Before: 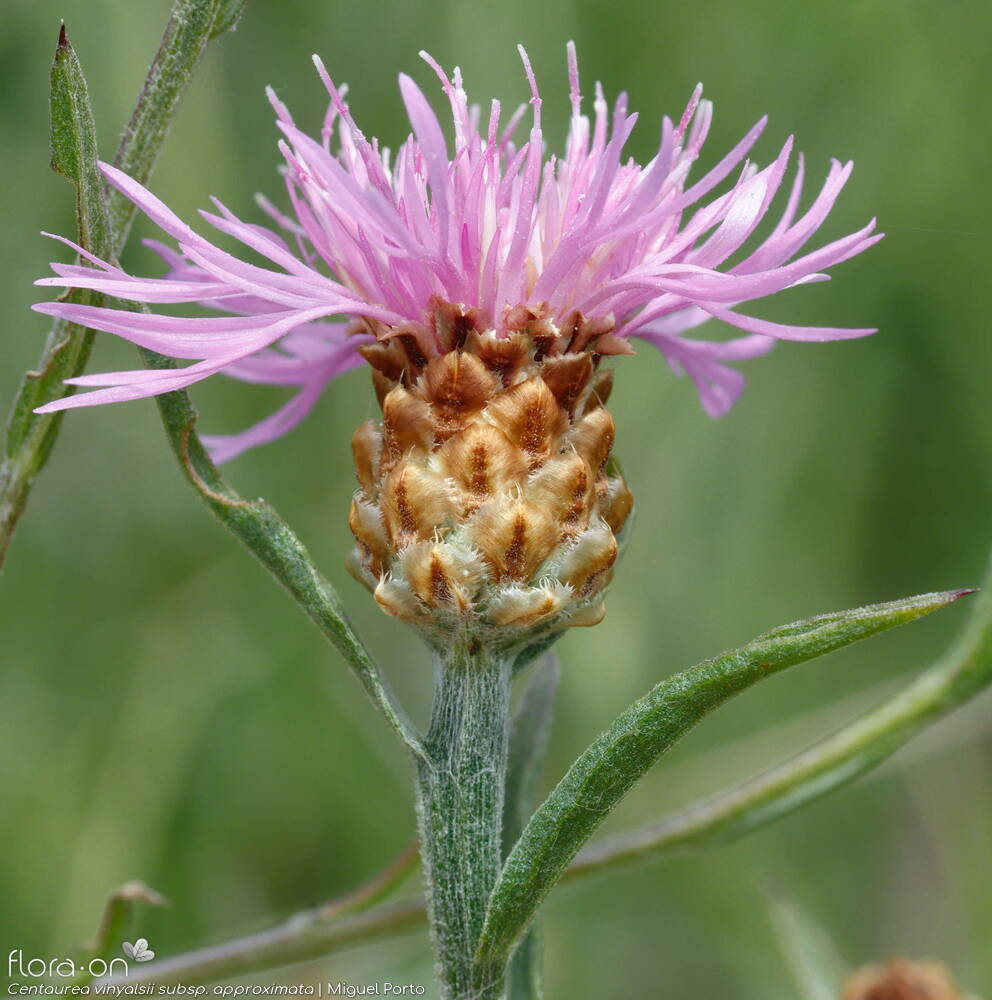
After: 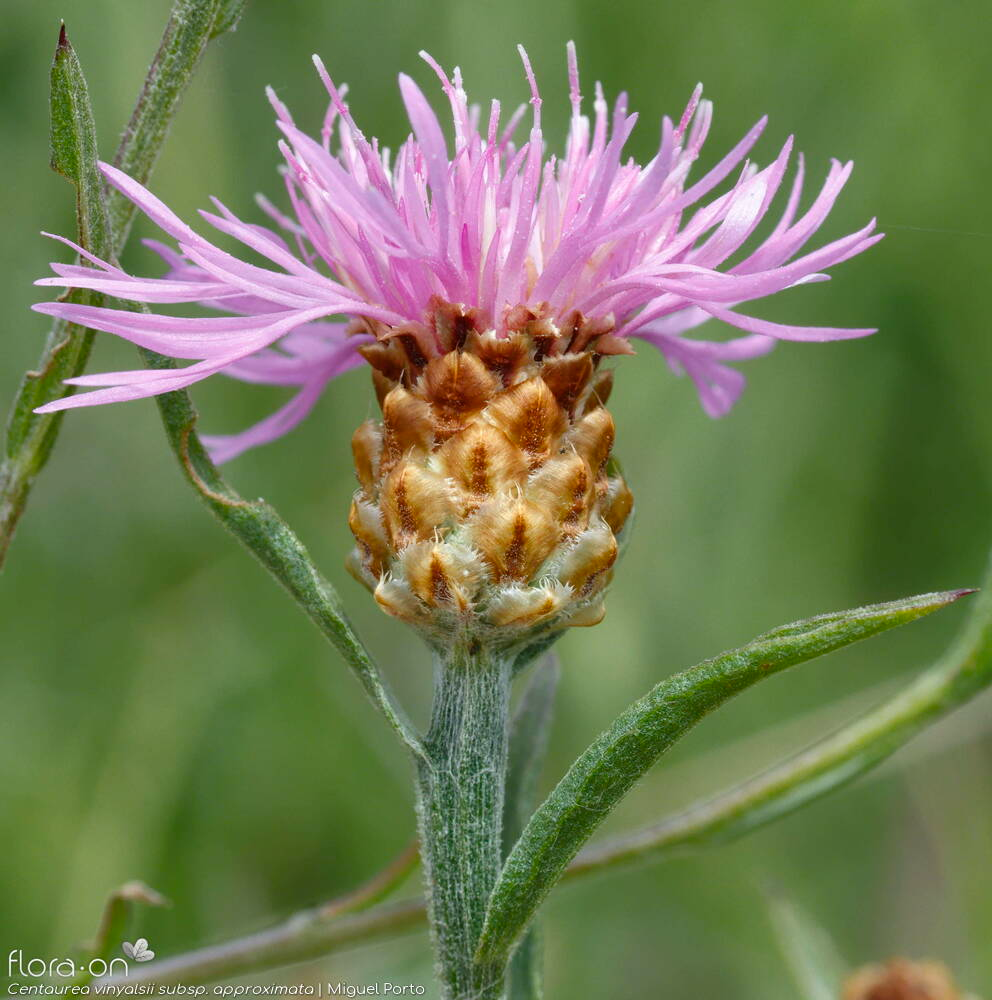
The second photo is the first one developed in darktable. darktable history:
color balance rgb: perceptual saturation grading › global saturation 10.424%, global vibrance 9.823%
